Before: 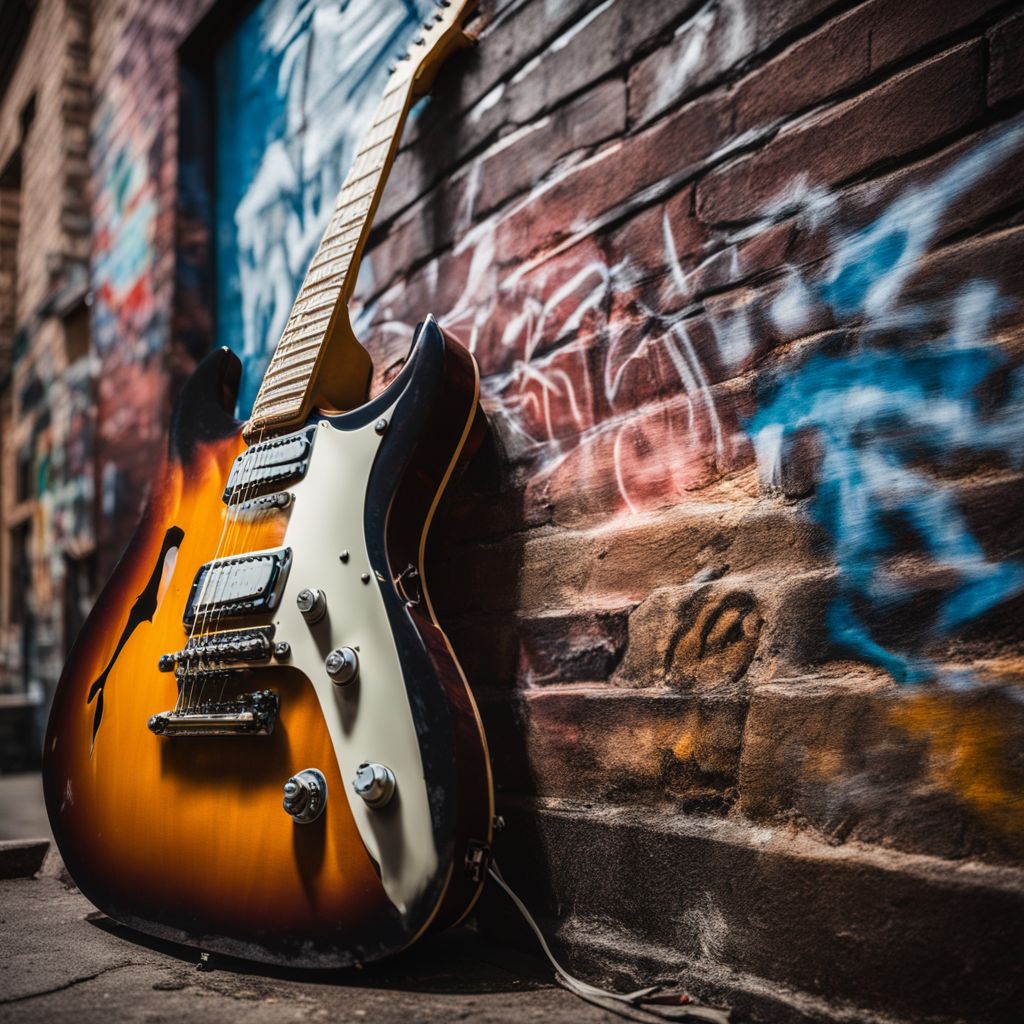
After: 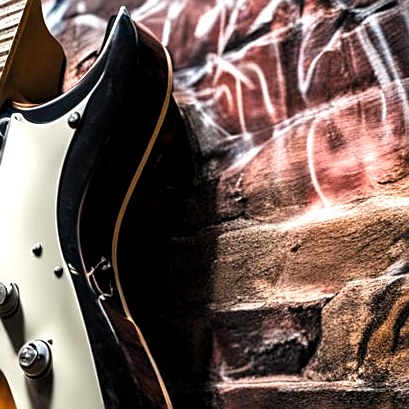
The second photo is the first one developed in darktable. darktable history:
exposure: exposure 0.2 EV, compensate highlight preservation false
levels: levels [0.052, 0.496, 0.908]
crop: left 30%, top 30%, right 30%, bottom 30%
sharpen: on, module defaults
